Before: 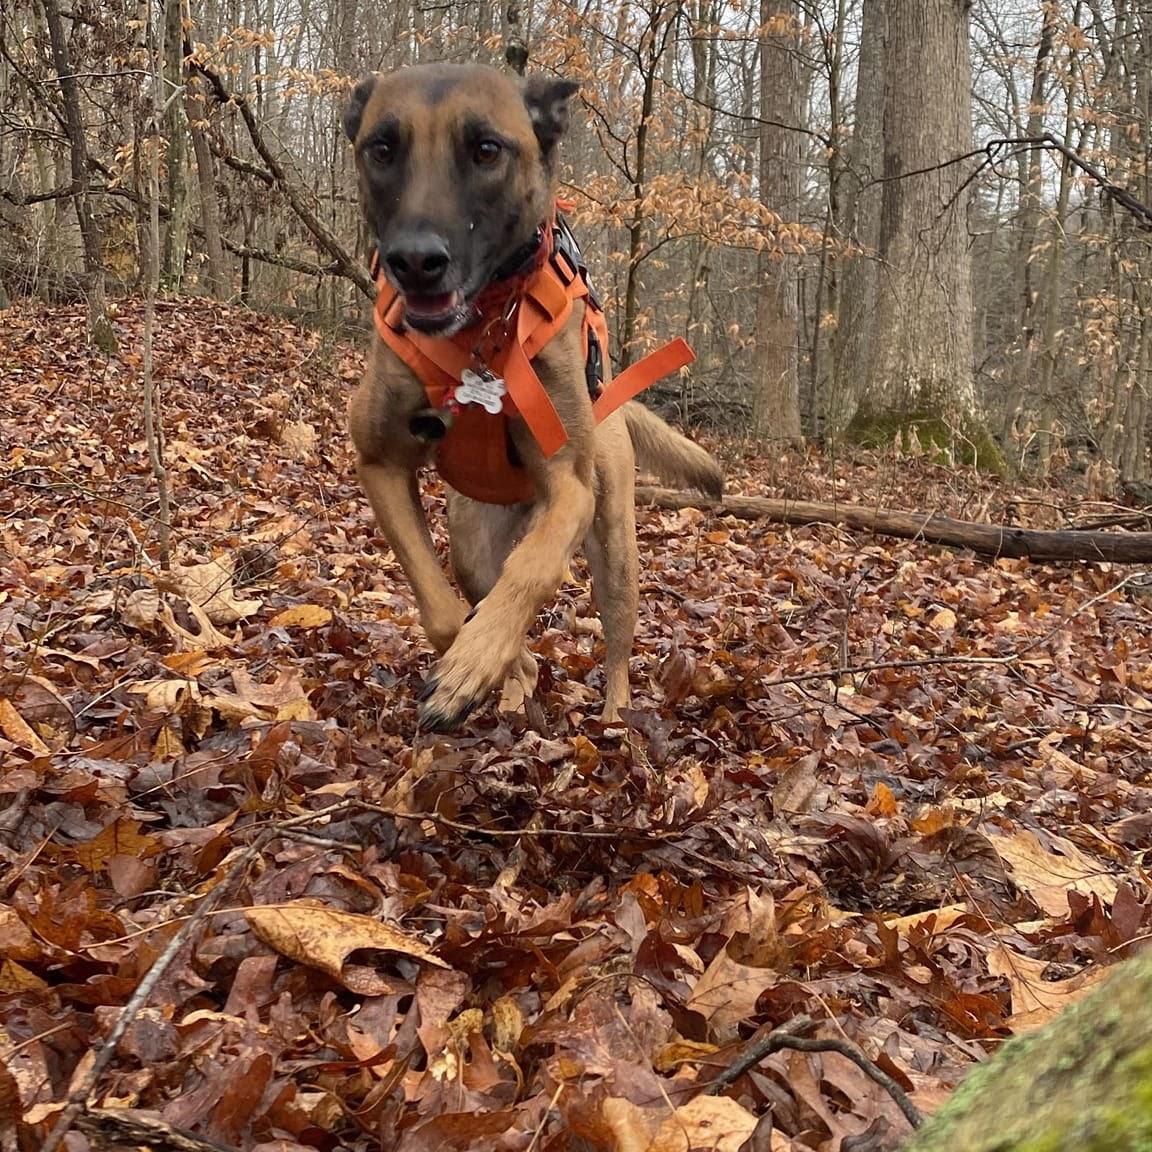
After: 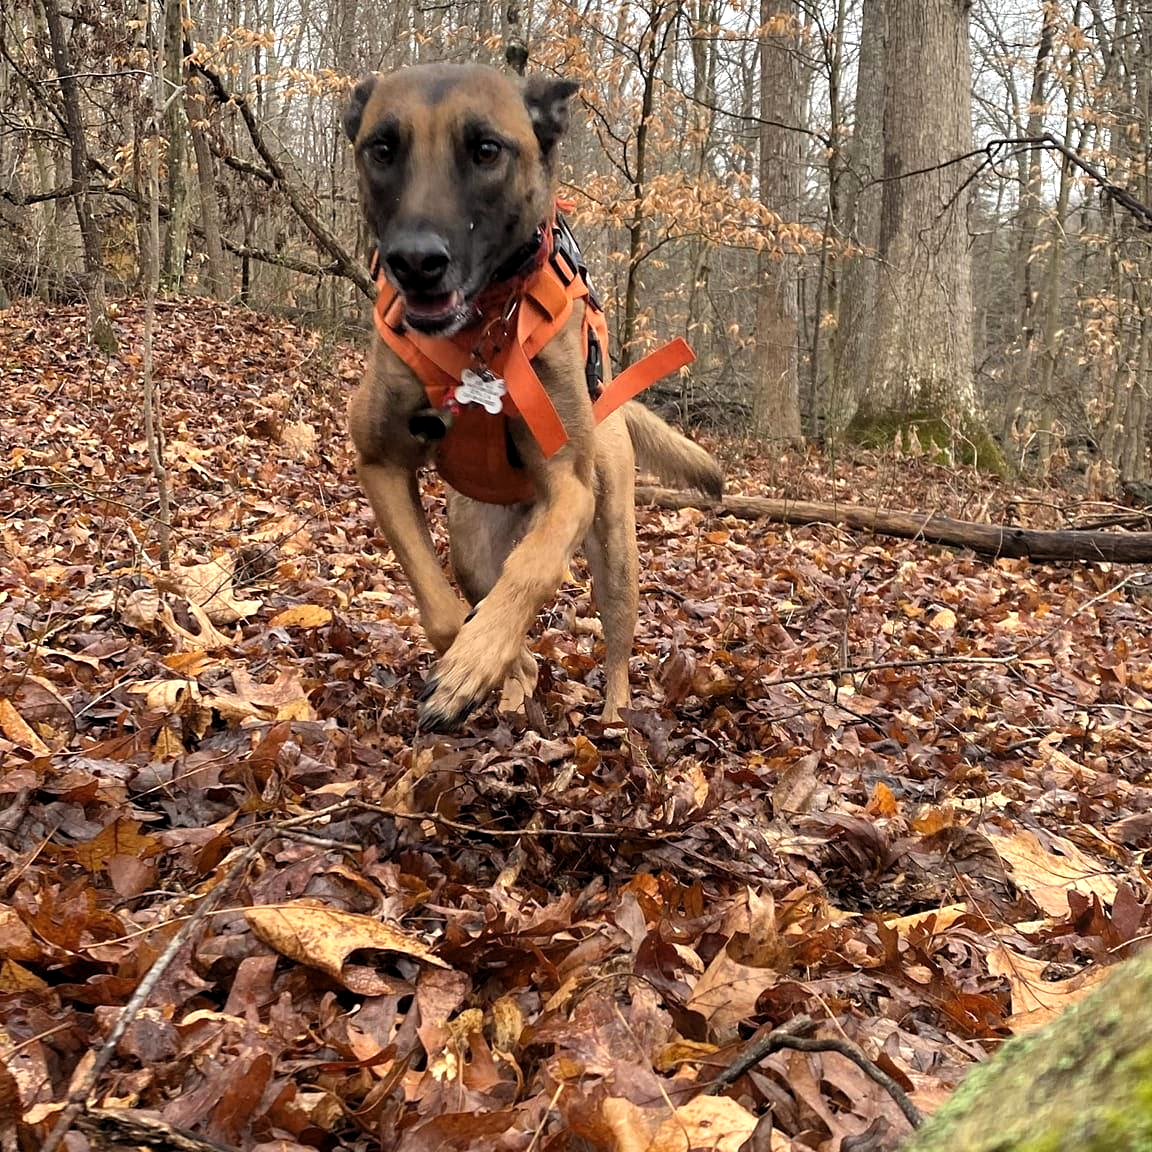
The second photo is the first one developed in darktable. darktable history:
levels: levels [0.026, 0.507, 0.987]
tone equalizer: -8 EV -0.418 EV, -7 EV -0.39 EV, -6 EV -0.298 EV, -5 EV -0.255 EV, -3 EV 0.248 EV, -2 EV 0.321 EV, -1 EV 0.378 EV, +0 EV 0.437 EV
